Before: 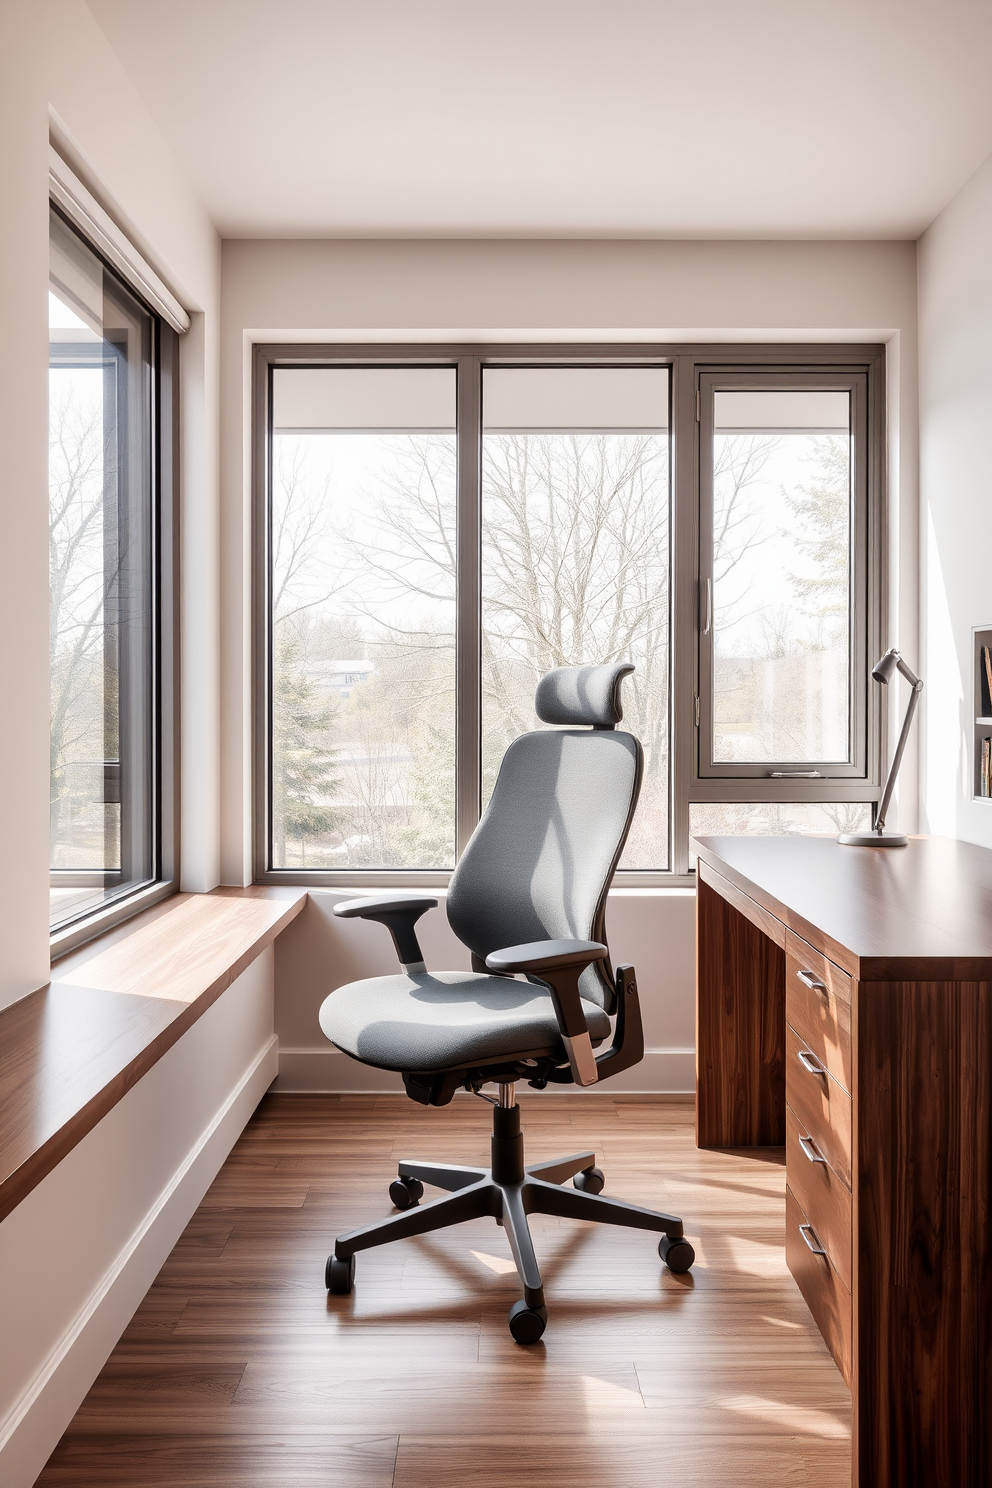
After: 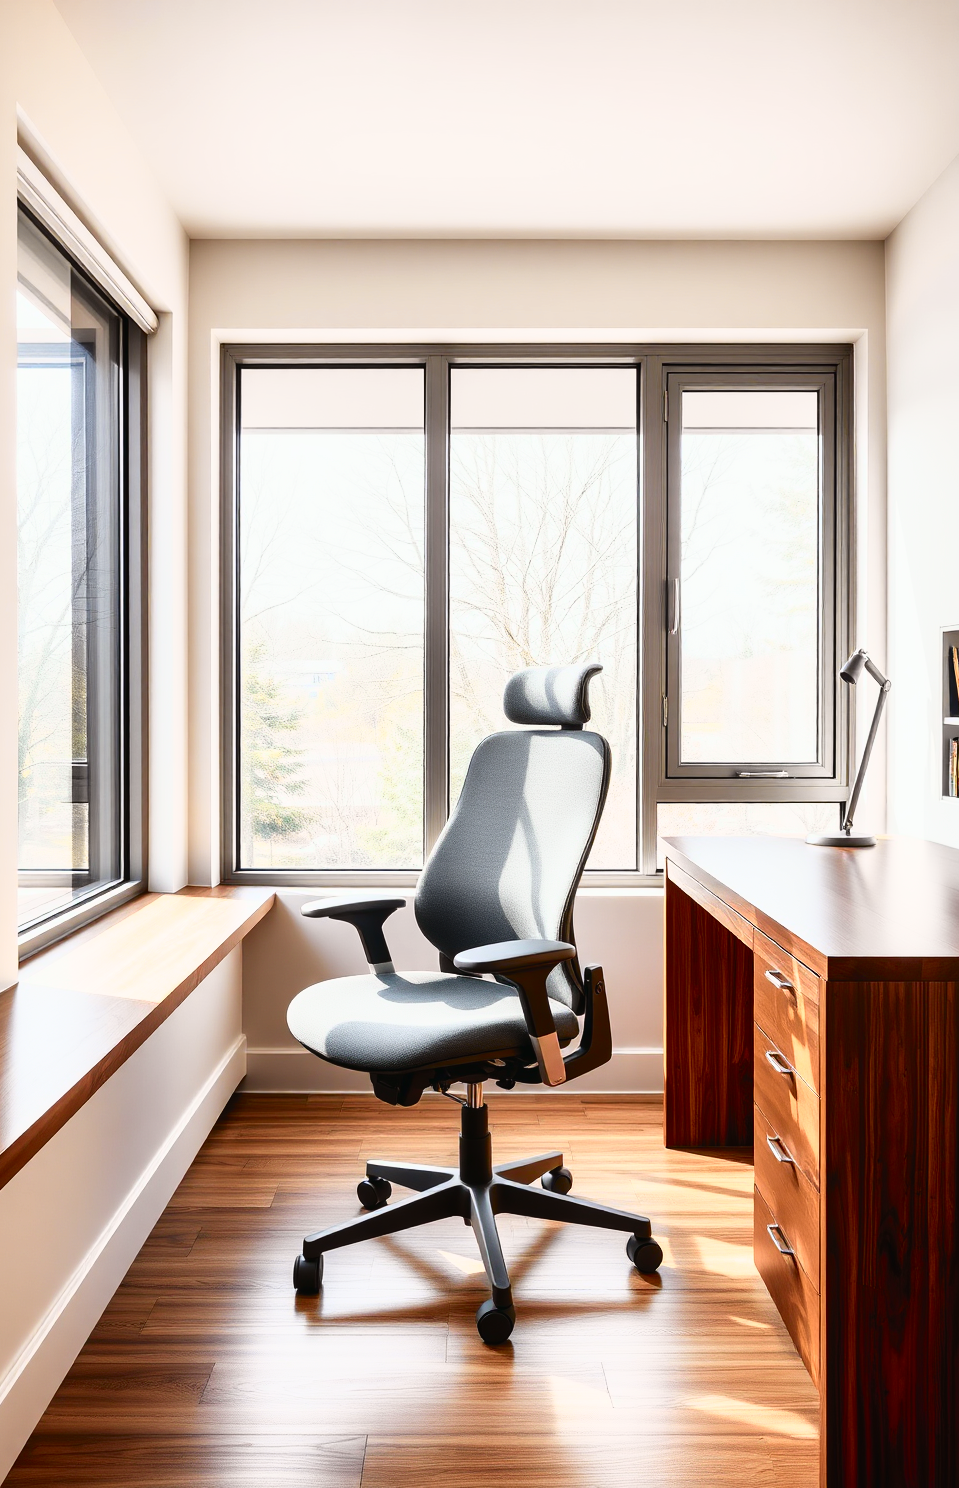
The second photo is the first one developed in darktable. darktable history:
crop and rotate: left 3.238%
tone curve: curves: ch0 [(0, 0.018) (0.162, 0.128) (0.434, 0.478) (0.667, 0.785) (0.819, 0.943) (1, 0.991)]; ch1 [(0, 0) (0.402, 0.36) (0.476, 0.449) (0.506, 0.505) (0.523, 0.518) (0.579, 0.626) (0.641, 0.668) (0.693, 0.745) (0.861, 0.934) (1, 1)]; ch2 [(0, 0) (0.424, 0.388) (0.483, 0.472) (0.503, 0.505) (0.521, 0.519) (0.547, 0.581) (0.582, 0.648) (0.699, 0.759) (0.997, 0.858)], color space Lab, independent channels
